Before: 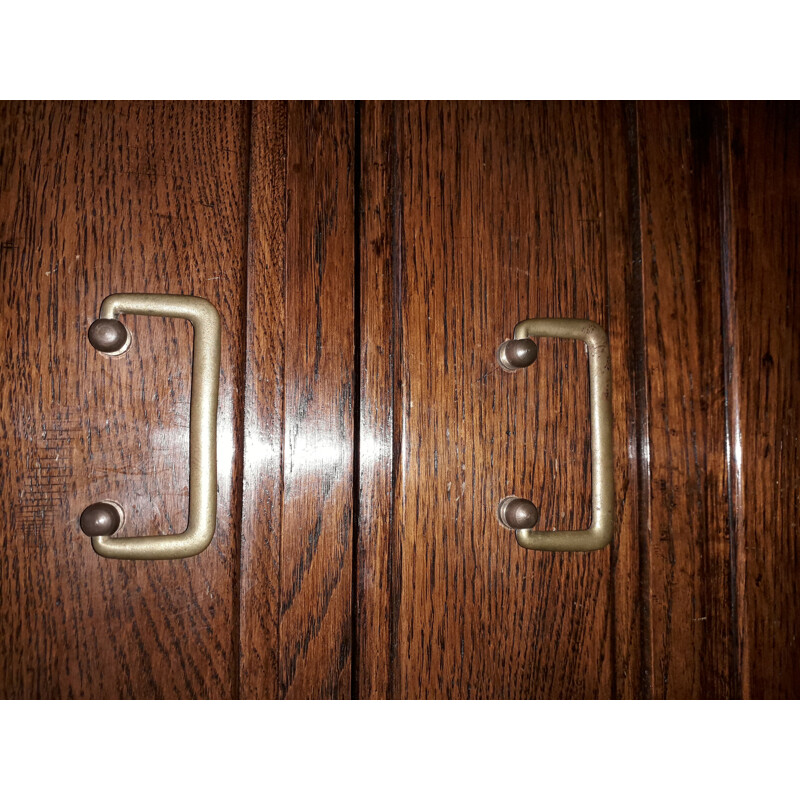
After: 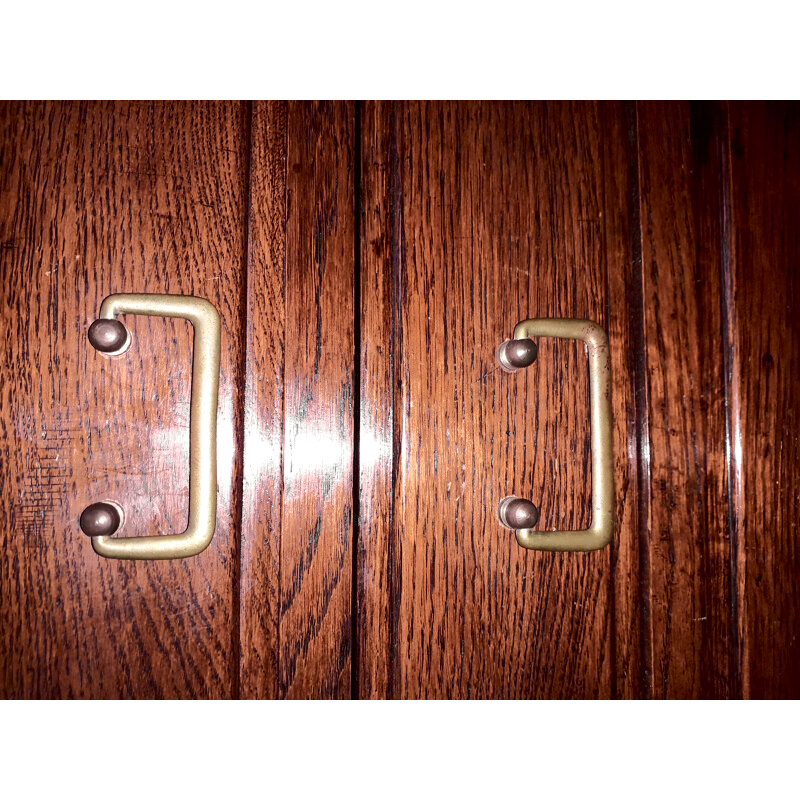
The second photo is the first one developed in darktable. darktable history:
exposure: black level correction 0, exposure 0.498 EV, compensate highlight preservation false
tone curve: curves: ch0 [(0, 0) (0.104, 0.061) (0.239, 0.201) (0.327, 0.317) (0.401, 0.443) (0.489, 0.566) (0.65, 0.68) (0.832, 0.858) (1, 0.977)]; ch1 [(0, 0) (0.161, 0.092) (0.35, 0.33) (0.379, 0.401) (0.447, 0.476) (0.495, 0.499) (0.515, 0.518) (0.534, 0.557) (0.602, 0.625) (0.712, 0.706) (1, 1)]; ch2 [(0, 0) (0.359, 0.372) (0.437, 0.437) (0.502, 0.501) (0.55, 0.534) (0.592, 0.601) (0.647, 0.64) (1, 1)], color space Lab, independent channels, preserve colors none
